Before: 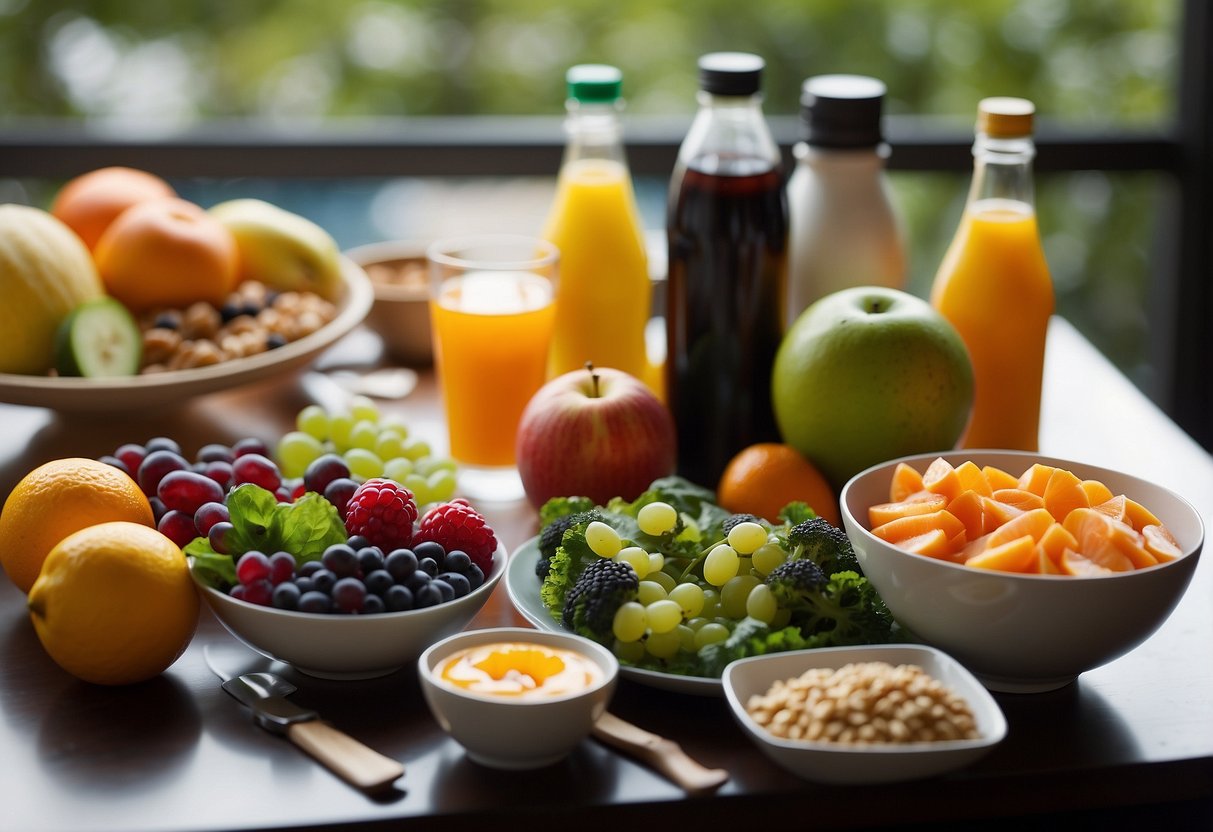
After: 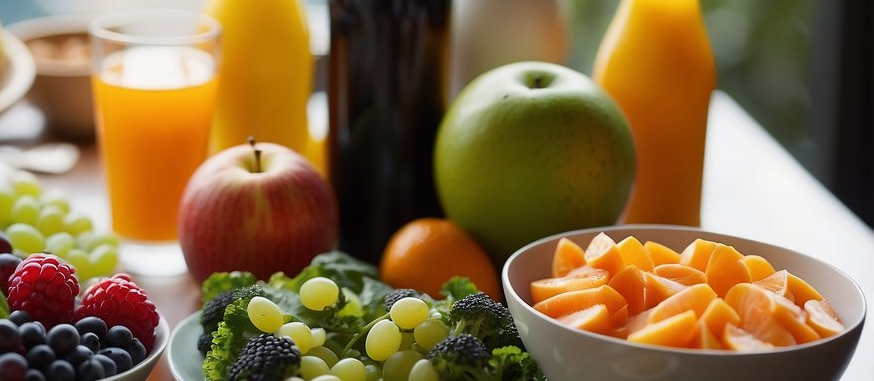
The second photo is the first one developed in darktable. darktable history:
exposure: exposure -0.021 EV, compensate highlight preservation false
crop and rotate: left 27.938%, top 27.046%, bottom 27.046%
